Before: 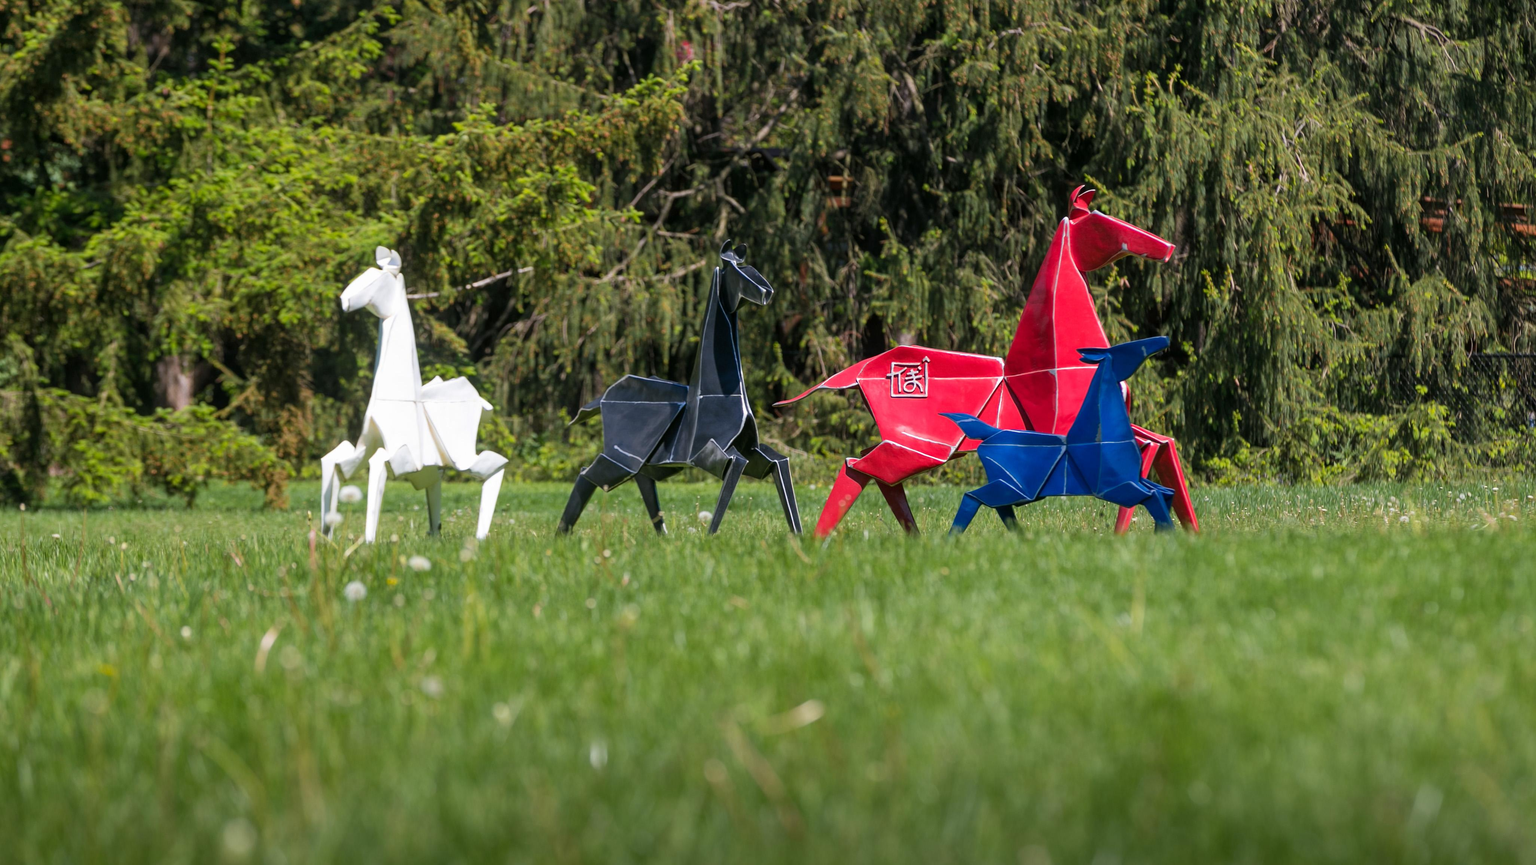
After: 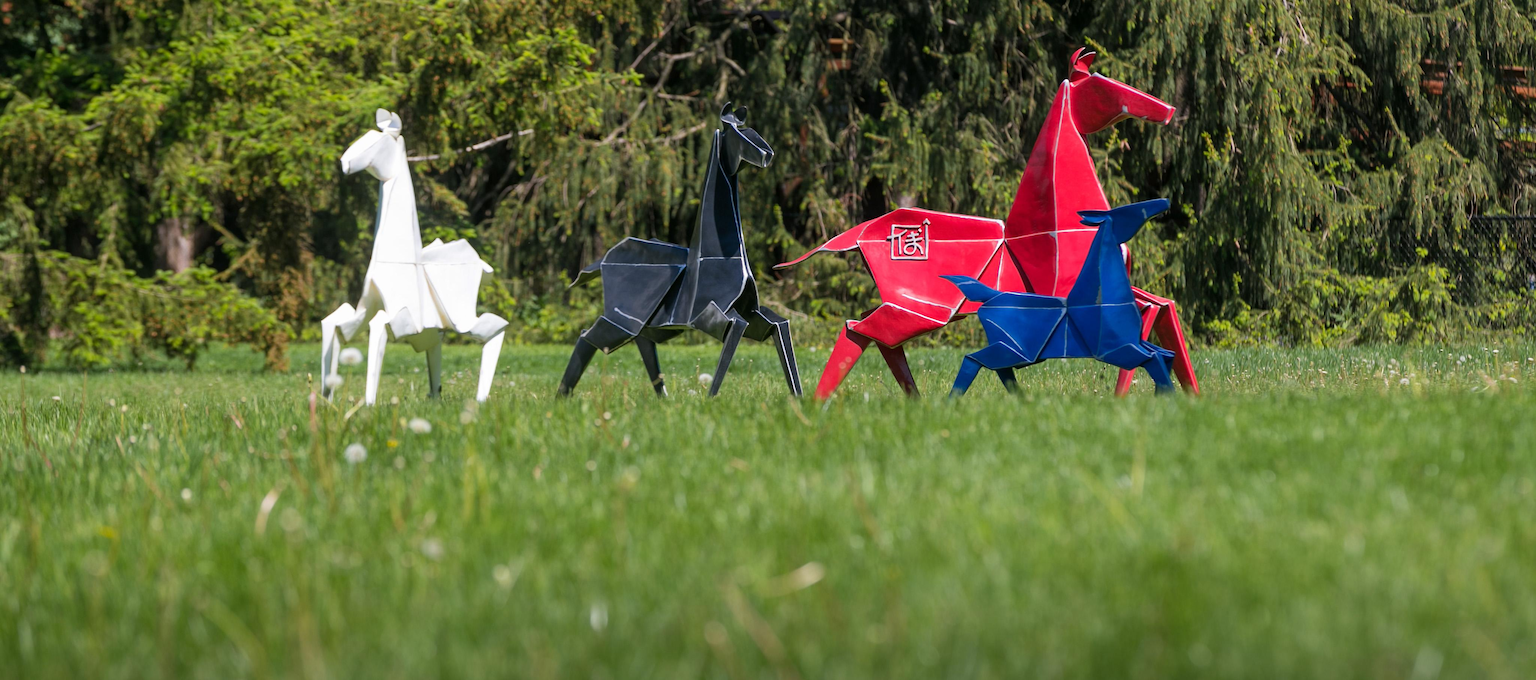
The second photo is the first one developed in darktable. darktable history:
crop and rotate: top 15.954%, bottom 5.326%
